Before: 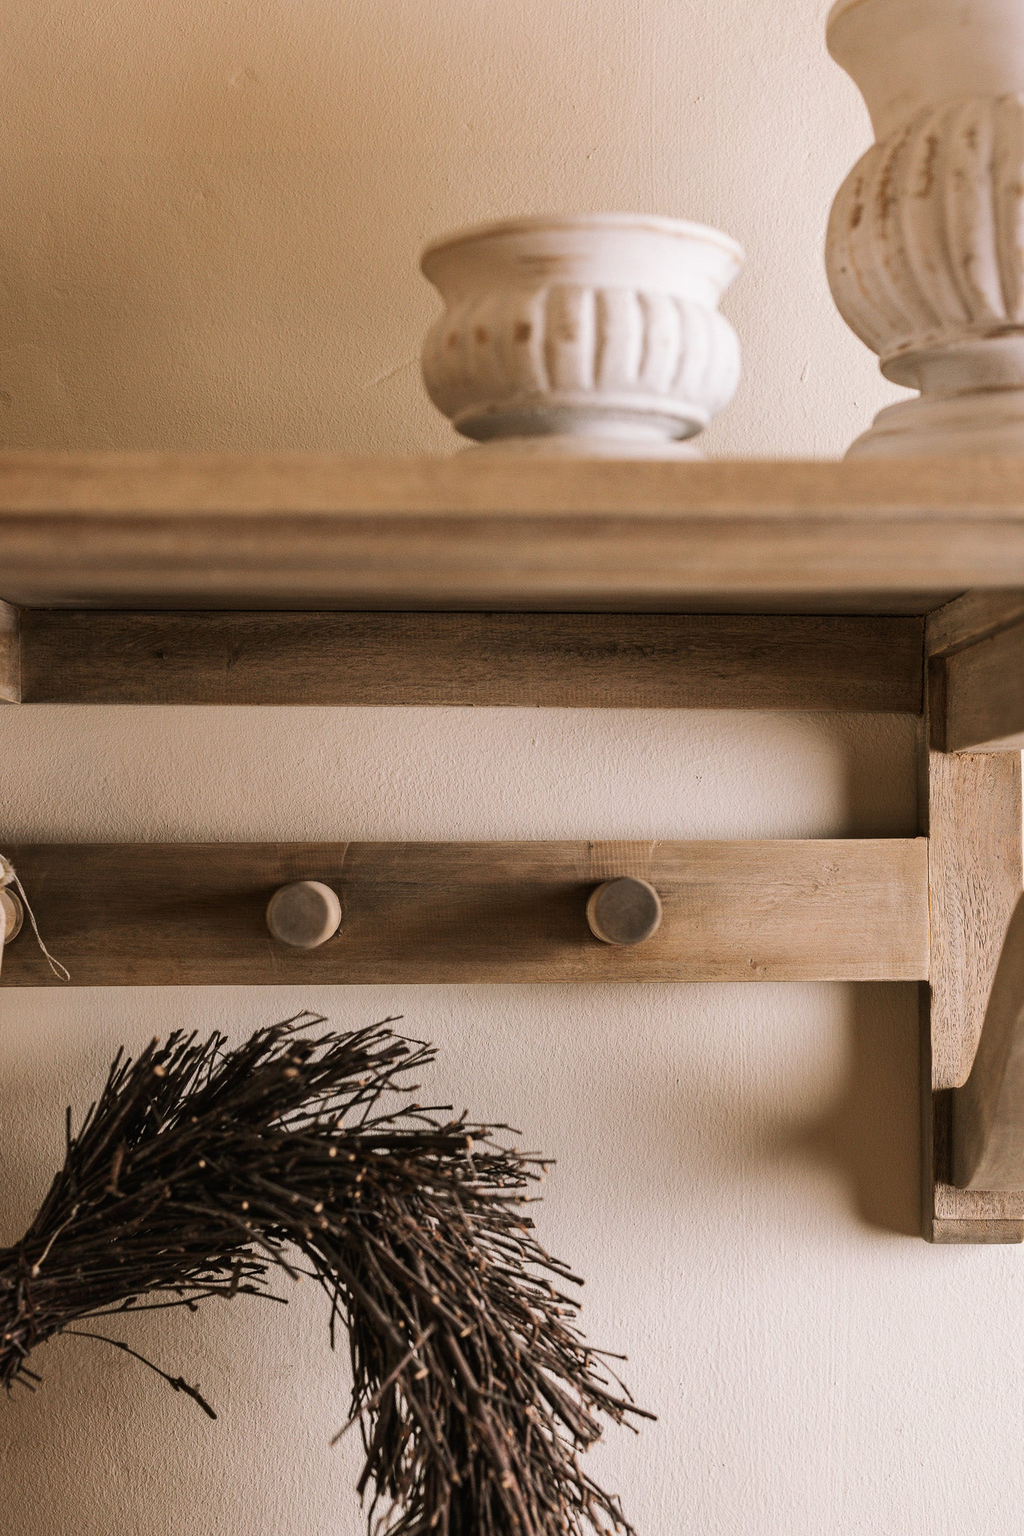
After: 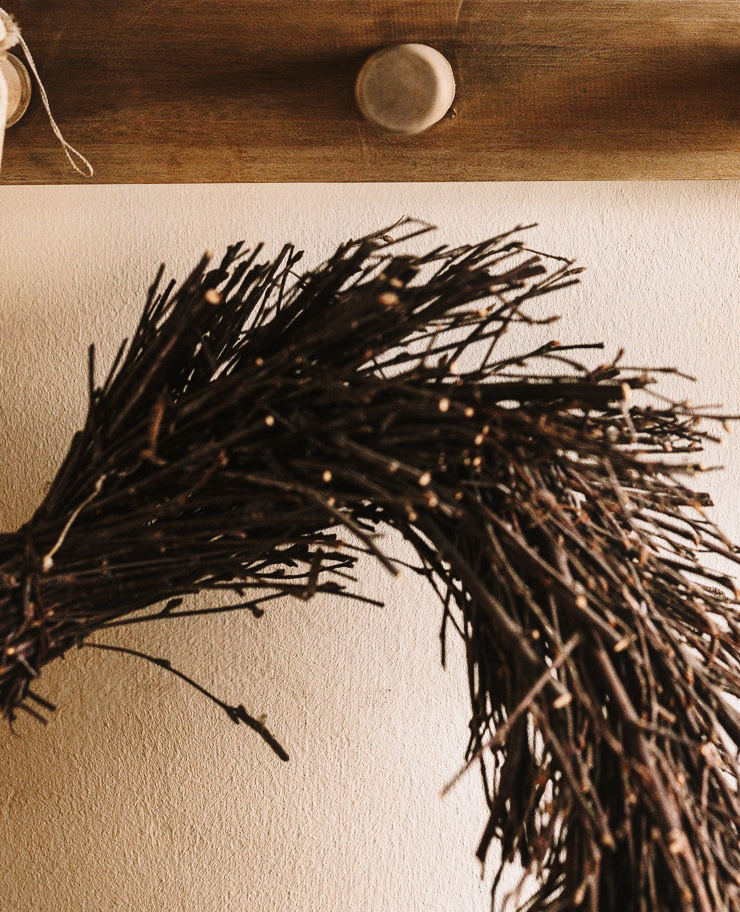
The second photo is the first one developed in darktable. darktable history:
base curve: curves: ch0 [(0, 0) (0.028, 0.03) (0.121, 0.232) (0.46, 0.748) (0.859, 0.968) (1, 1)], preserve colors none
contrast equalizer: octaves 7, y [[0.6 ×6], [0.55 ×6], [0 ×6], [0 ×6], [0 ×6]], mix -0.287
crop and rotate: top 55.267%, right 45.802%, bottom 0.16%
